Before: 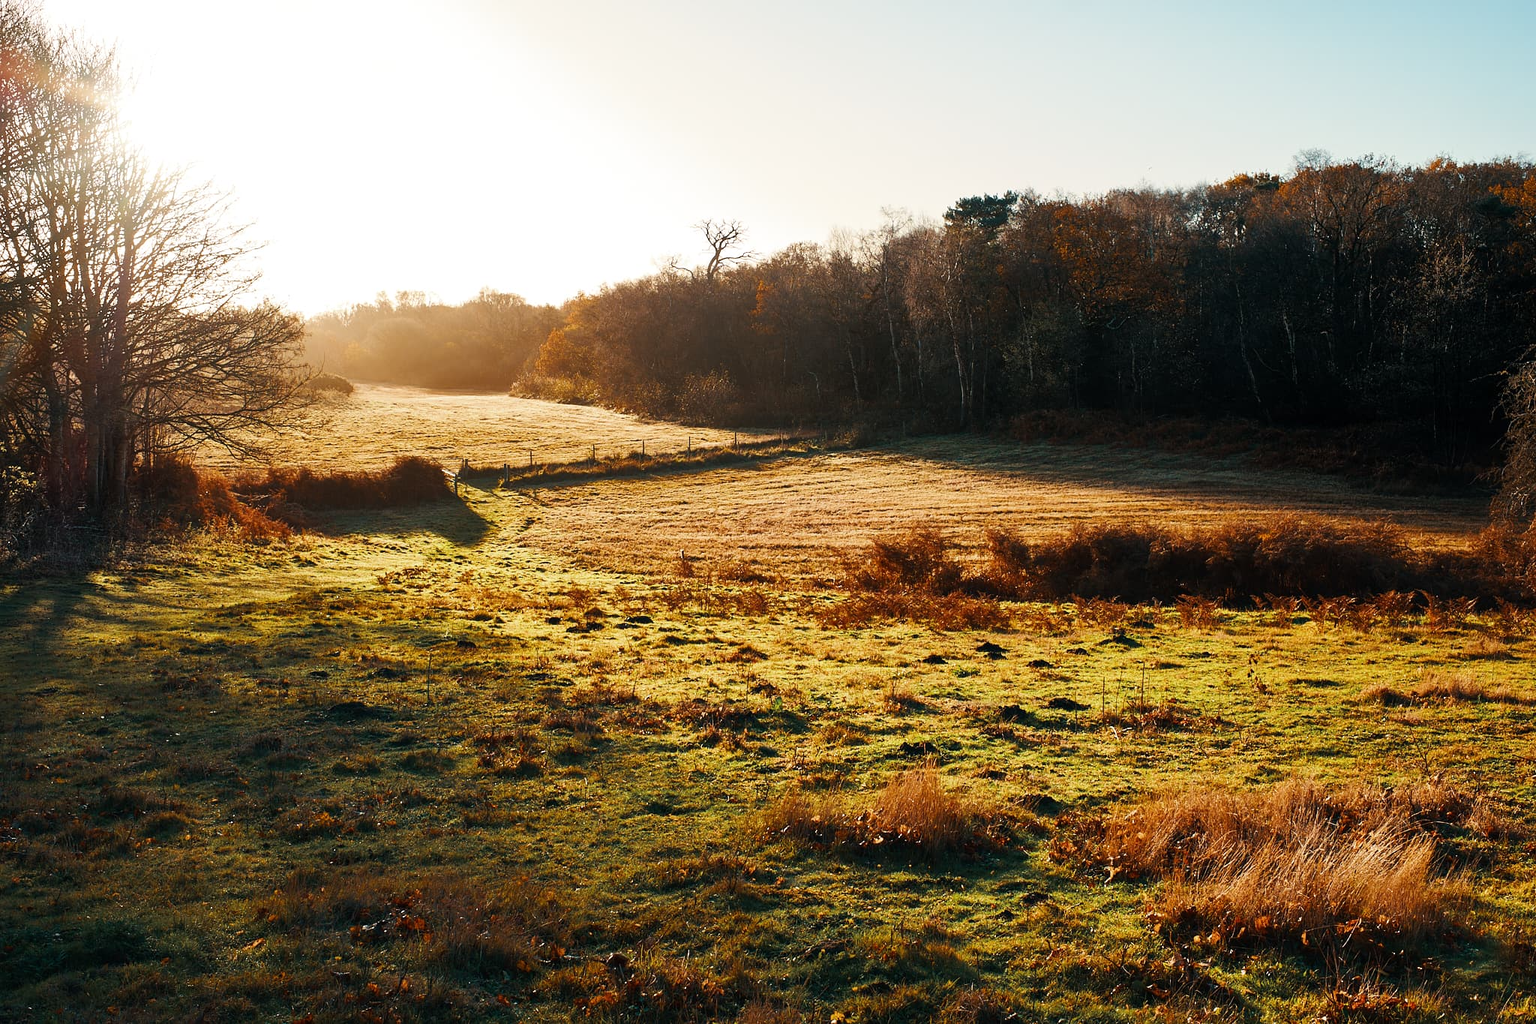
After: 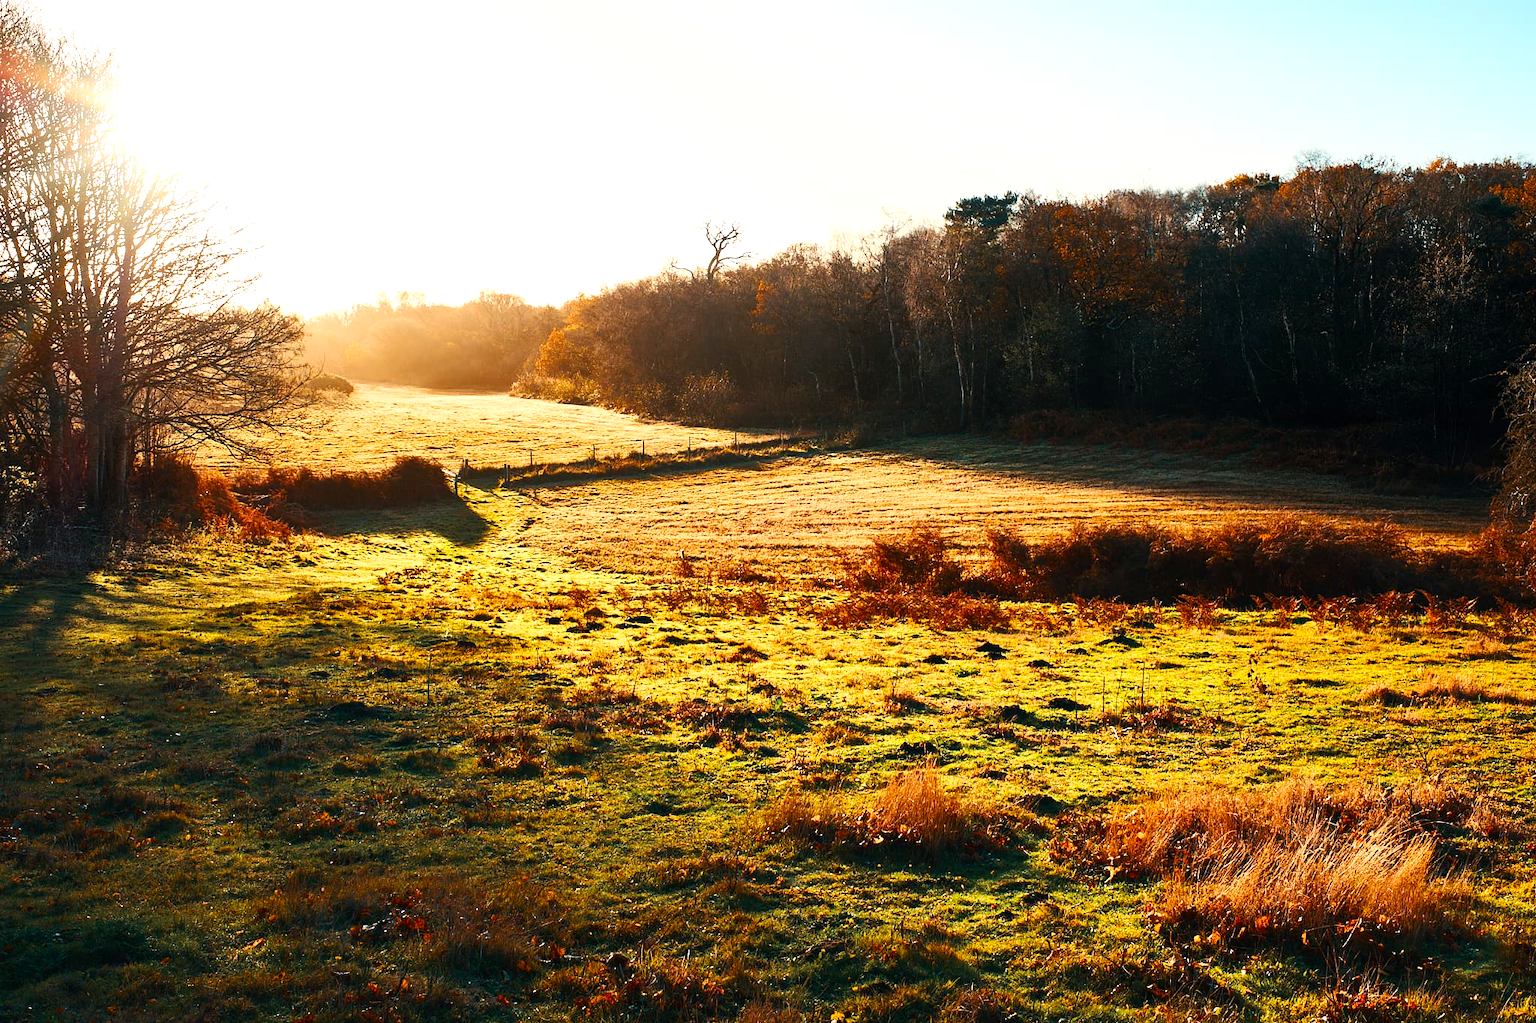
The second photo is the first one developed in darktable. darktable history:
contrast brightness saturation: contrast 0.233, brightness 0.105, saturation 0.286
levels: levels [0, 0.476, 0.951]
